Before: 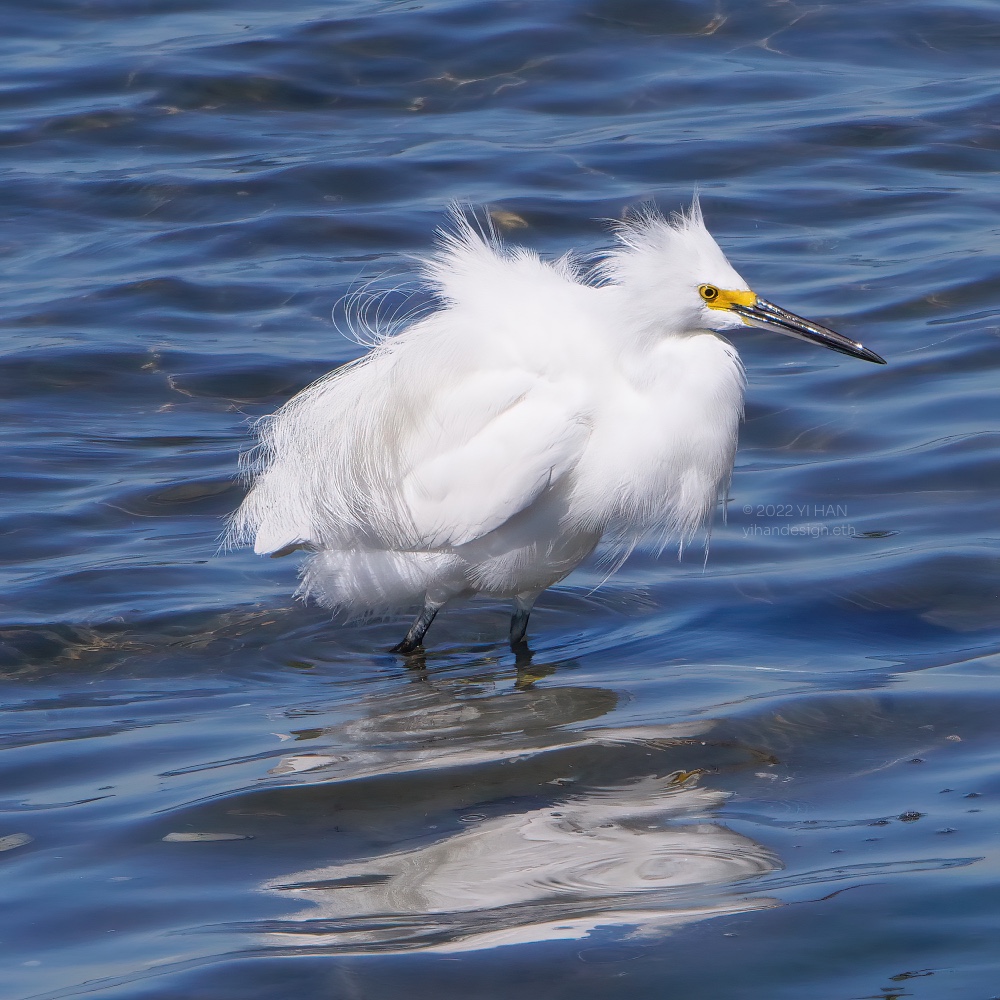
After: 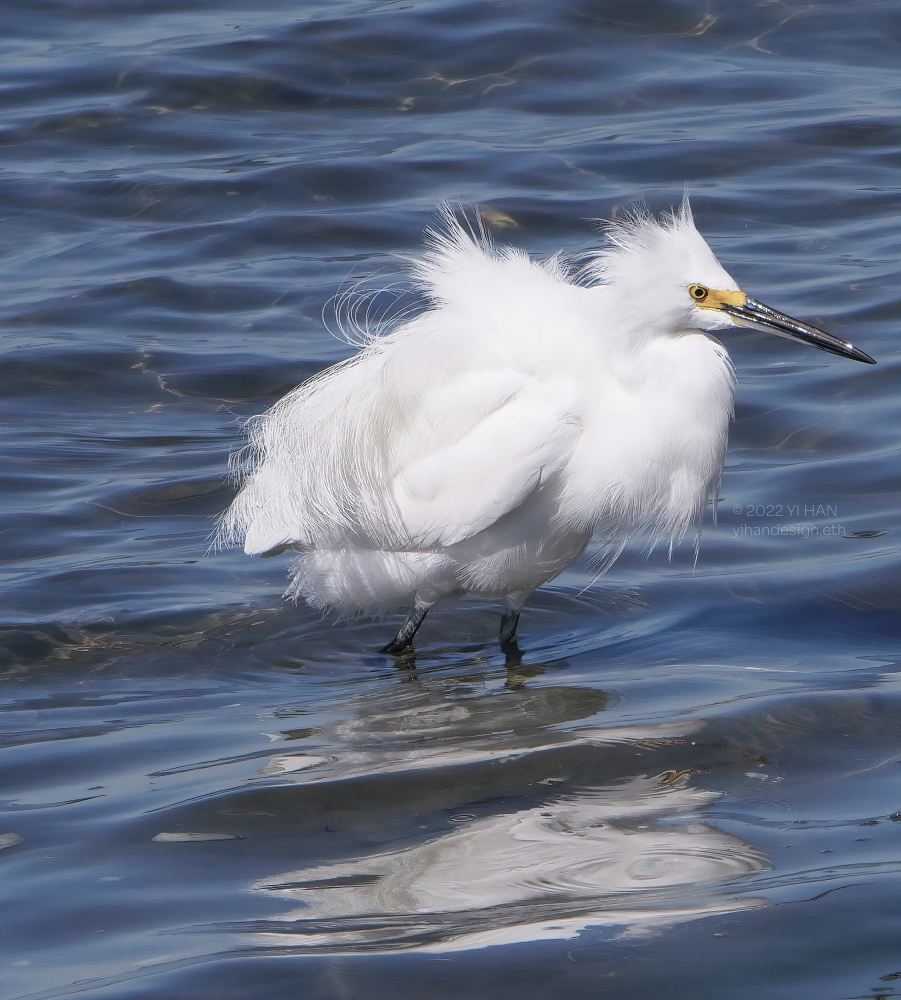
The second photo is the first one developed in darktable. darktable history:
crop and rotate: left 1.088%, right 8.807%
color balance: input saturation 100.43%, contrast fulcrum 14.22%, output saturation 70.41%
